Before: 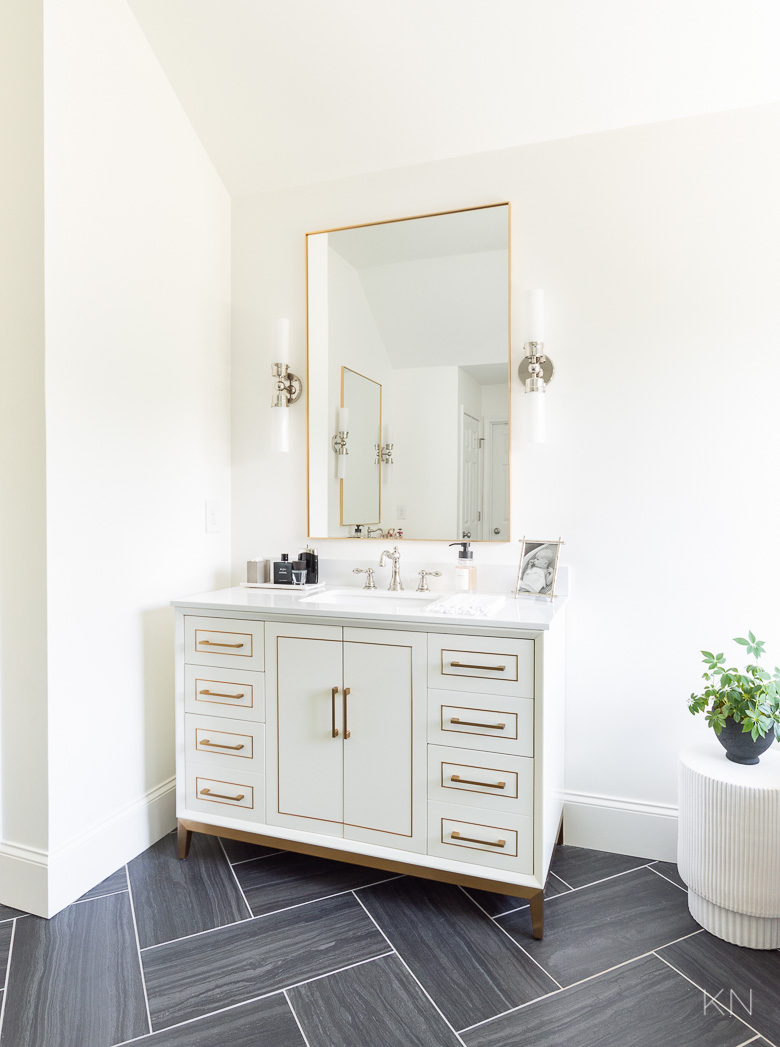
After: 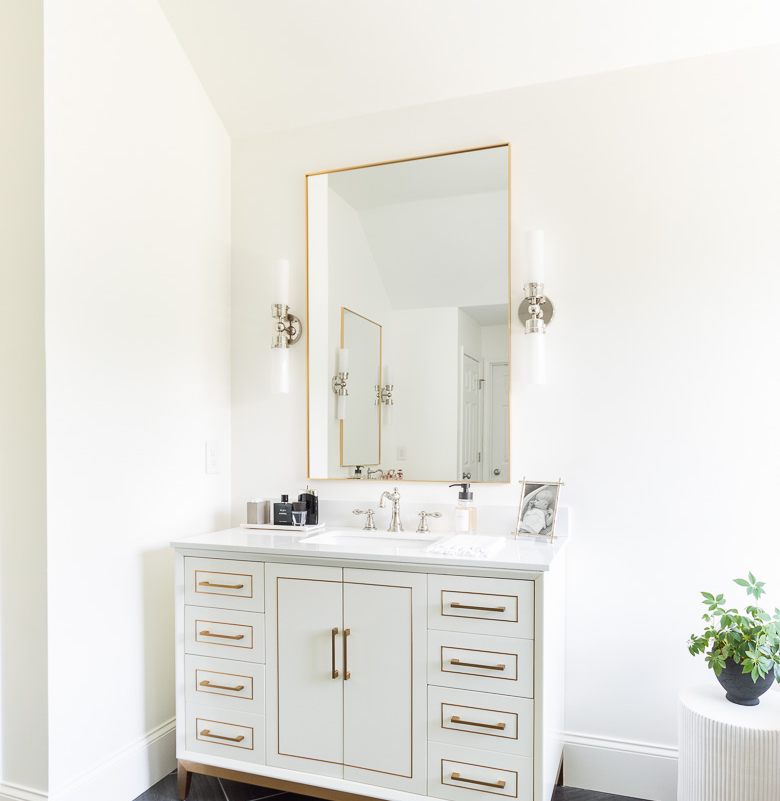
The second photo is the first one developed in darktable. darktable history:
crop: top 5.7%, bottom 17.78%
